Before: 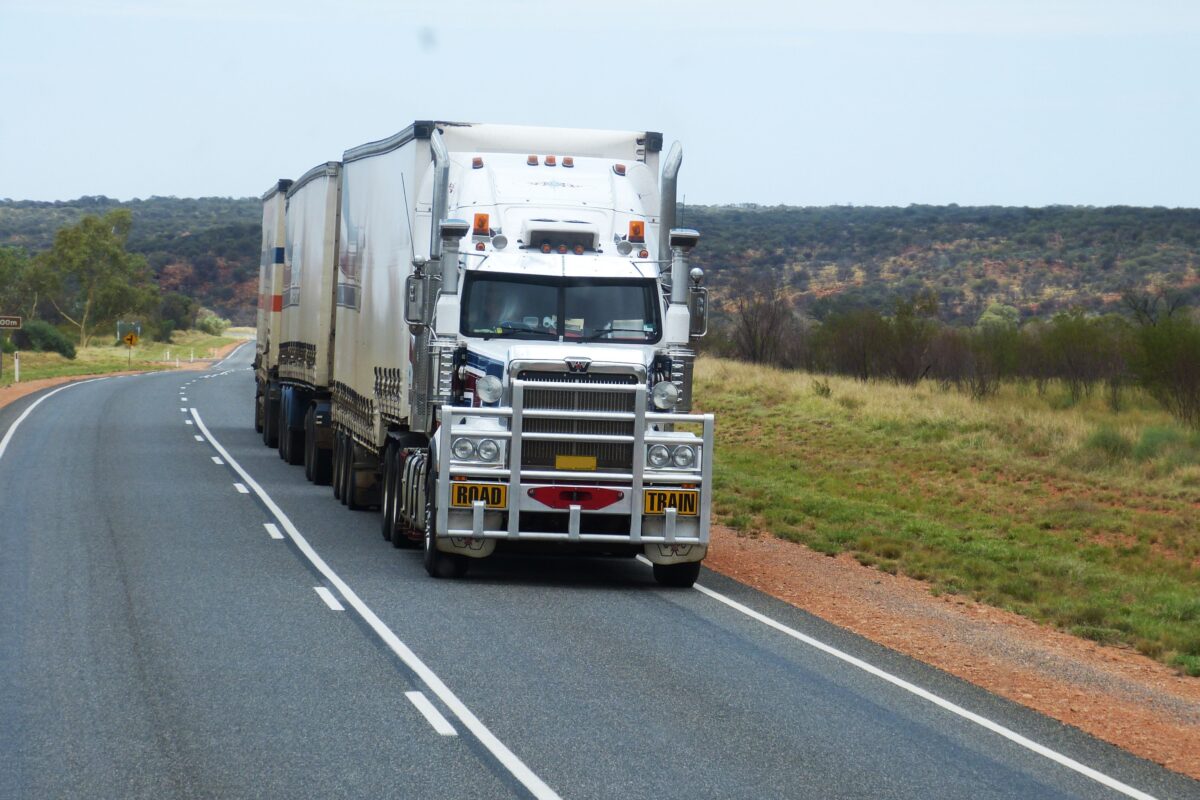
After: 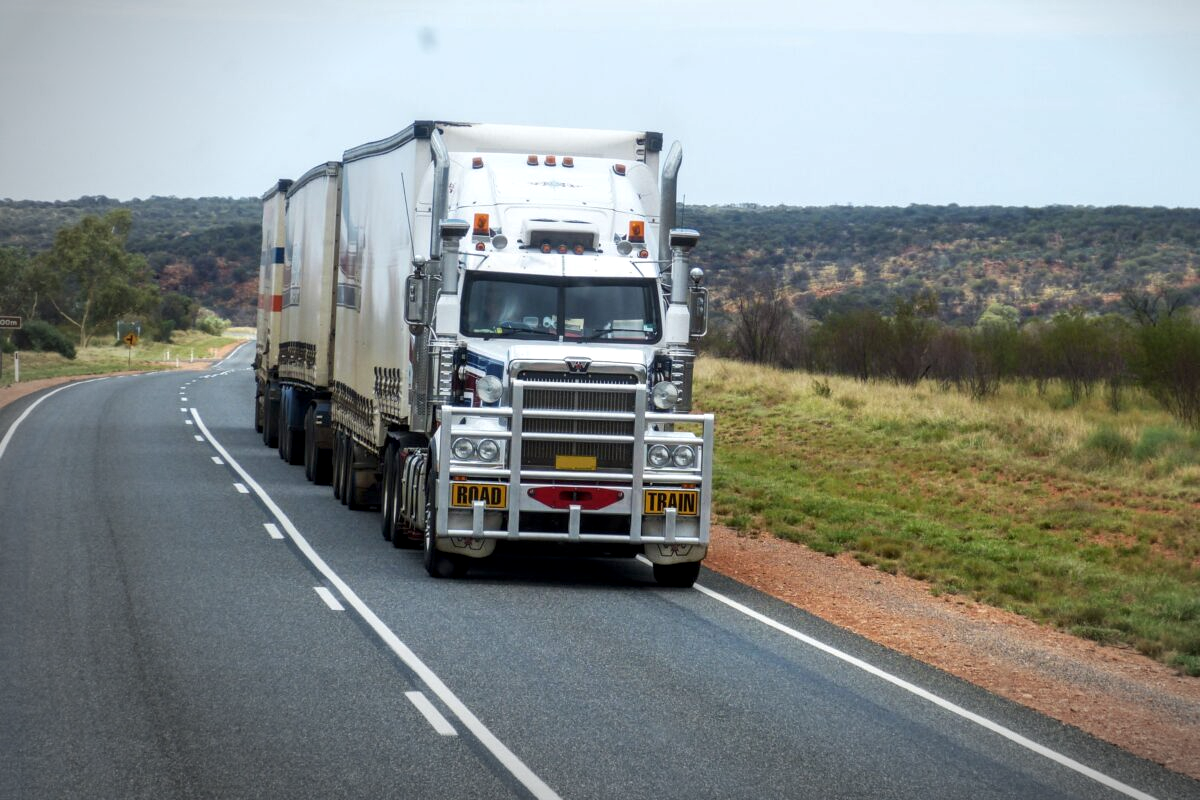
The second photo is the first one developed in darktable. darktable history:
local contrast: detail 130%
exposure: exposure 0.076 EV, compensate exposure bias true, compensate highlight preservation false
vignetting: fall-off start 87.1%, center (0.22, -0.229), automatic ratio true
